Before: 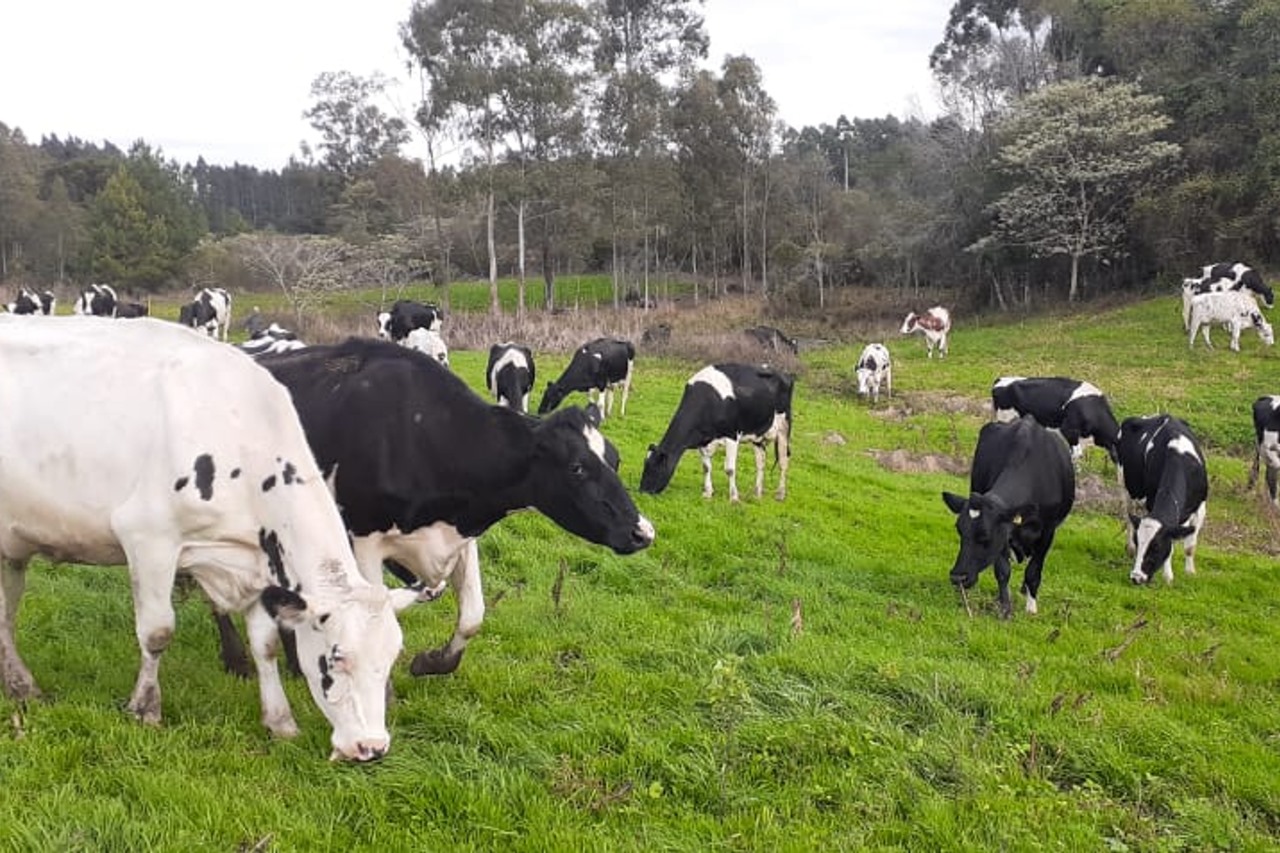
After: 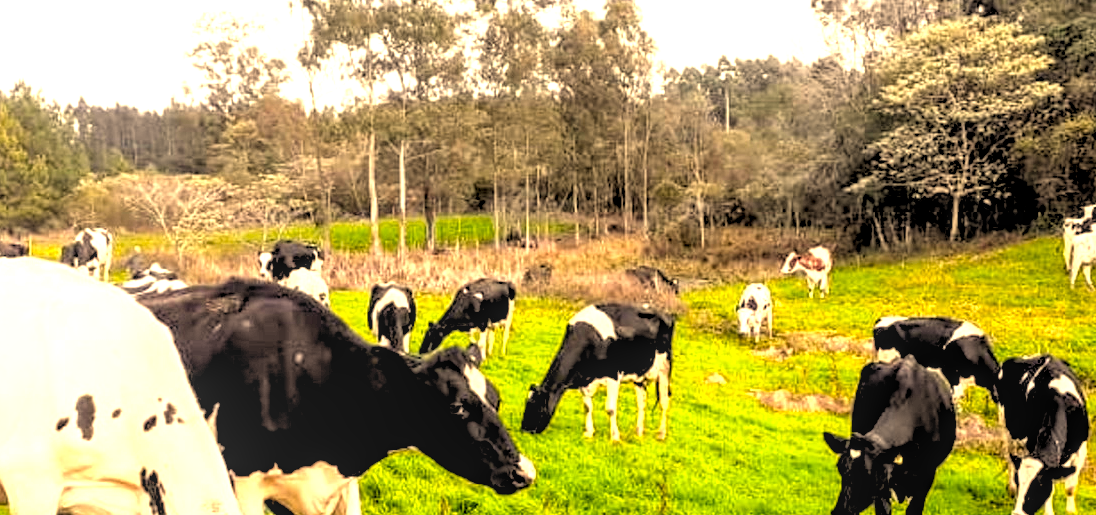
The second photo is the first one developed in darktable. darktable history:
rgb levels: levels [[0.029, 0.461, 0.922], [0, 0.5, 1], [0, 0.5, 1]]
crop and rotate: left 9.345%, top 7.22%, right 4.982%, bottom 32.331%
levels: levels [0, 0.374, 0.749]
color balance rgb: perceptual saturation grading › global saturation 34.05%, global vibrance 5.56%
local contrast: detail 130%
white balance: red 1.138, green 0.996, blue 0.812
